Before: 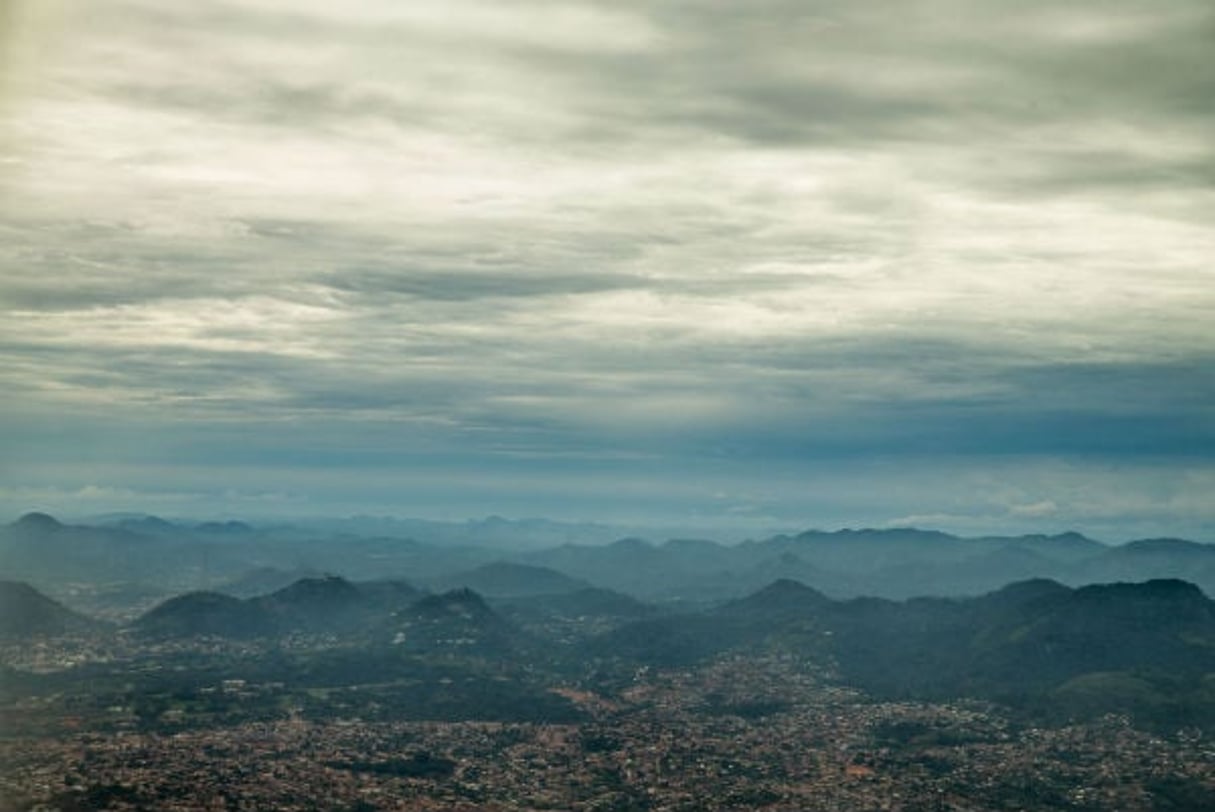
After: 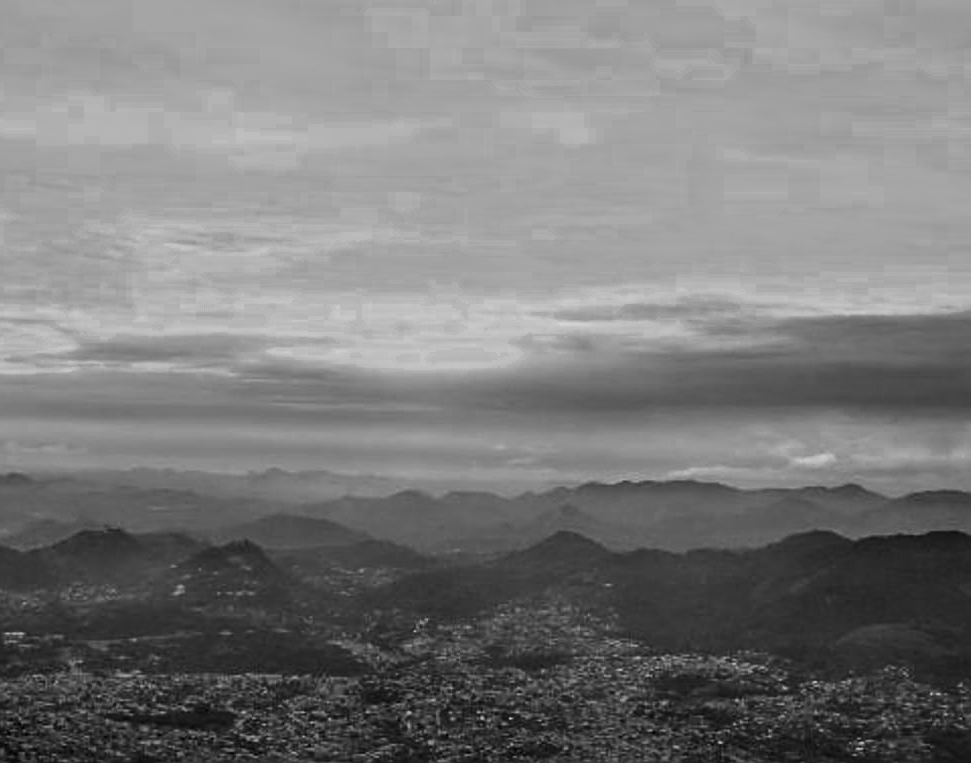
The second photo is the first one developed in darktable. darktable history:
color balance rgb: highlights gain › chroma 2.466%, highlights gain › hue 37.44°, perceptual saturation grading › global saturation 19.684%, contrast 3.864%
contrast brightness saturation: contrast 0.23, brightness 0.098, saturation 0.287
crop and rotate: left 18.152%, top 5.927%, right 1.858%
color zones: curves: ch0 [(0.002, 0.429) (0.121, 0.212) (0.198, 0.113) (0.276, 0.344) (0.331, 0.541) (0.41, 0.56) (0.482, 0.289) (0.619, 0.227) (0.721, 0.18) (0.821, 0.435) (0.928, 0.555) (1, 0.587)]; ch1 [(0, 0) (0.143, 0) (0.286, 0) (0.429, 0) (0.571, 0) (0.714, 0) (0.857, 0)]
sharpen: on, module defaults
